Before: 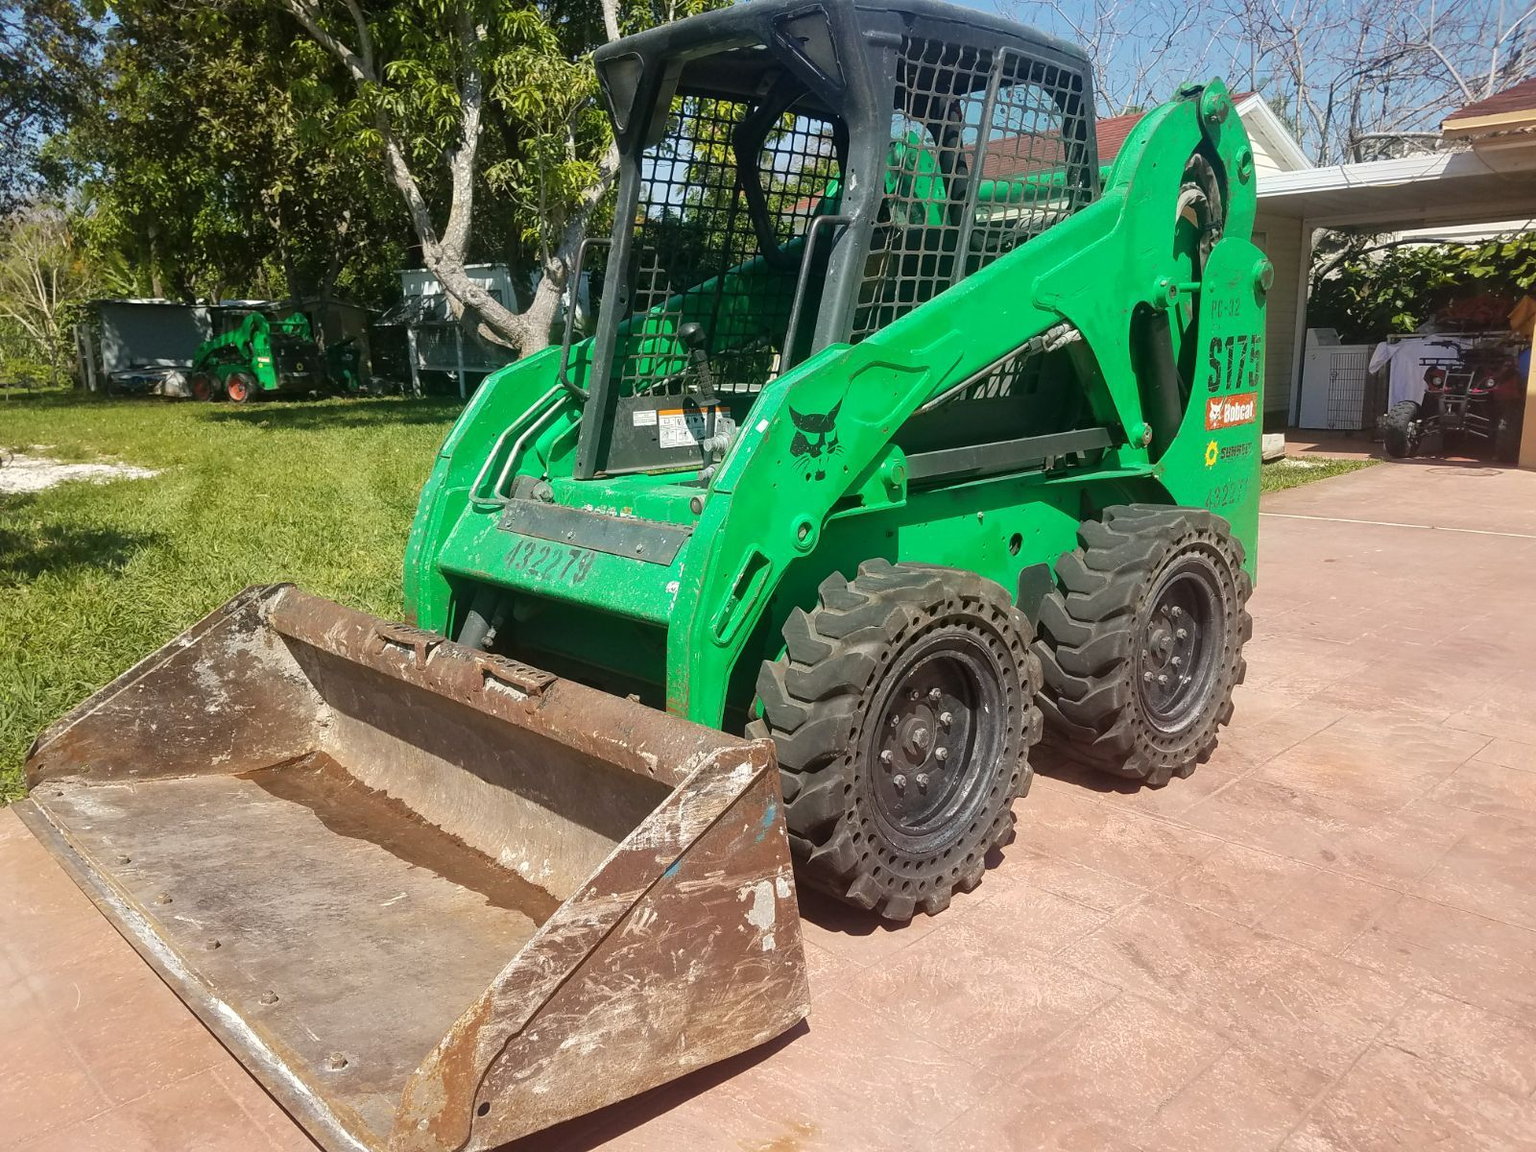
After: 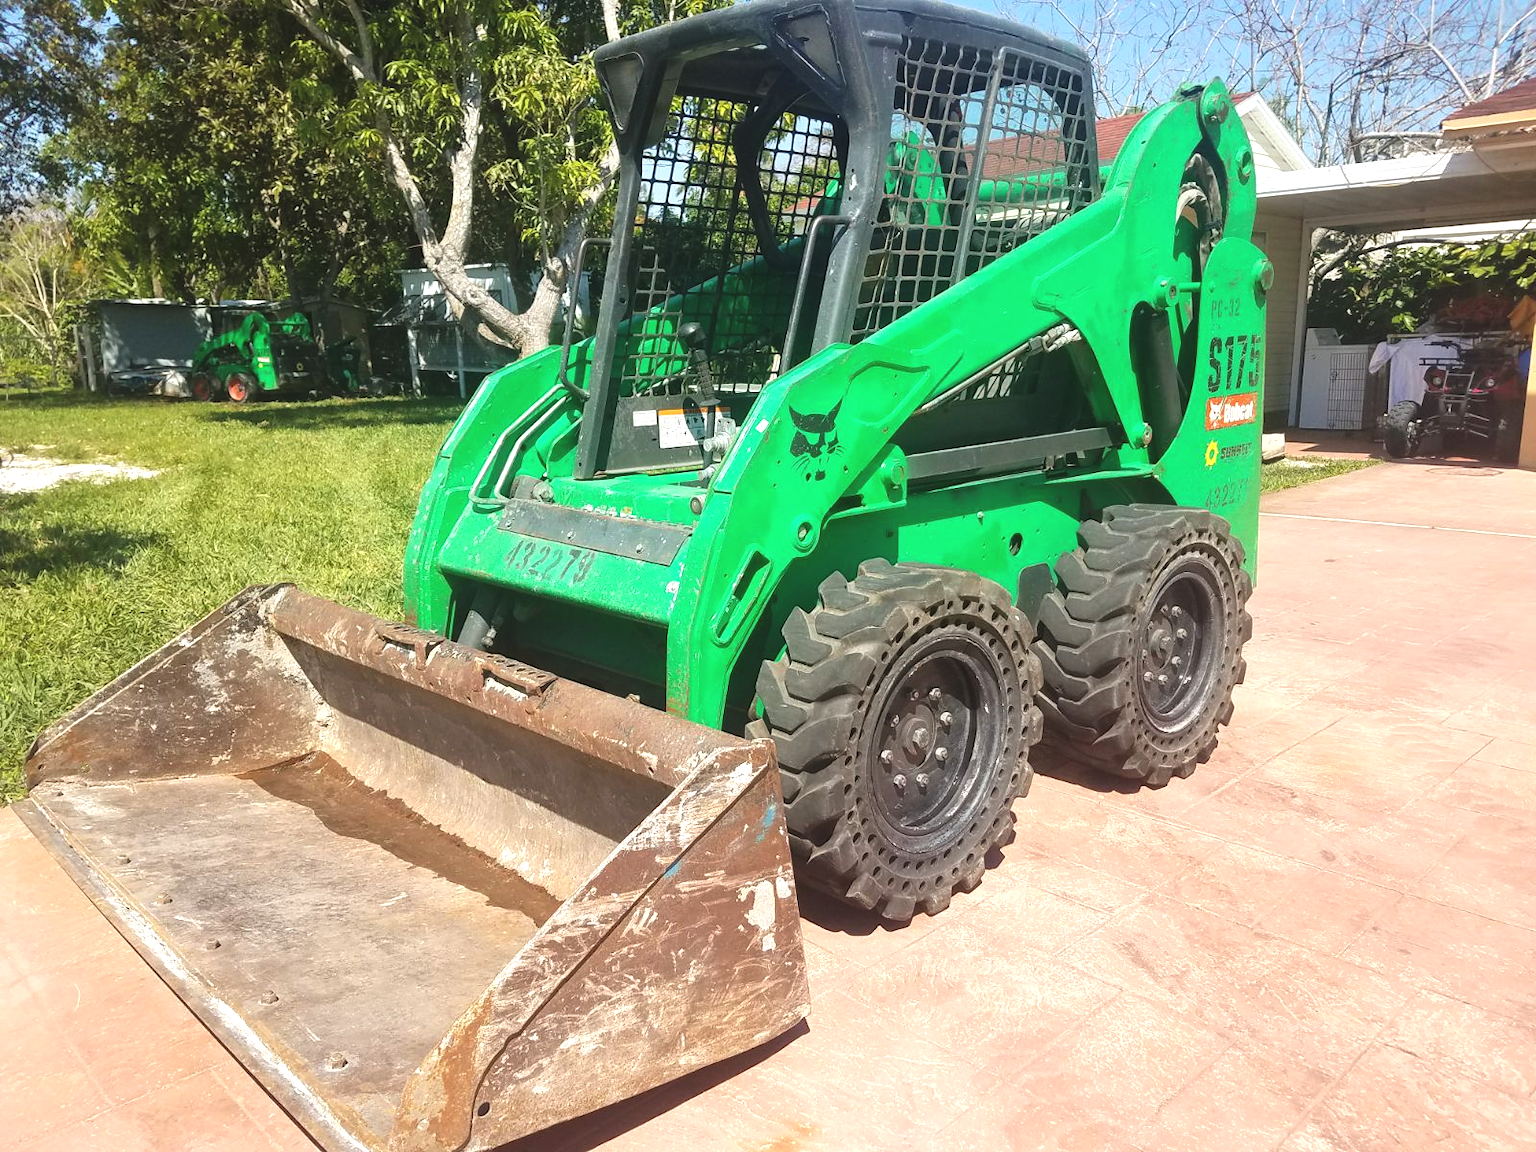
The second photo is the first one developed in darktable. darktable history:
exposure: black level correction -0.005, exposure 0.617 EV, compensate highlight preservation false
